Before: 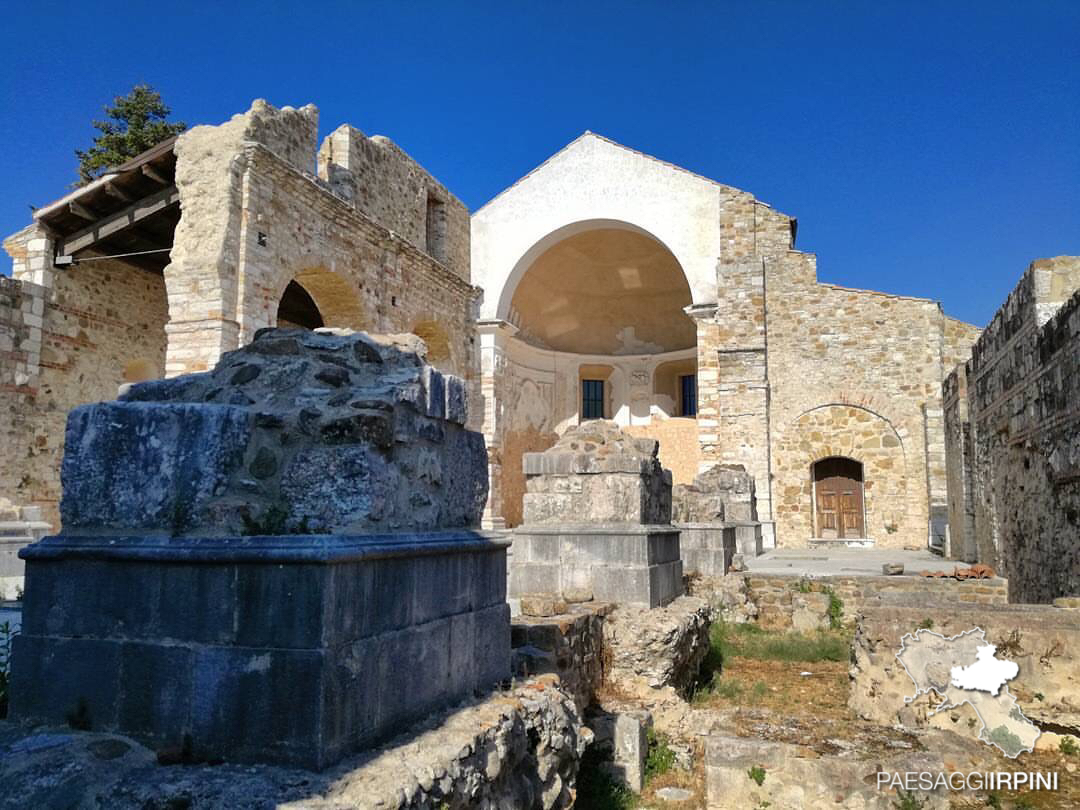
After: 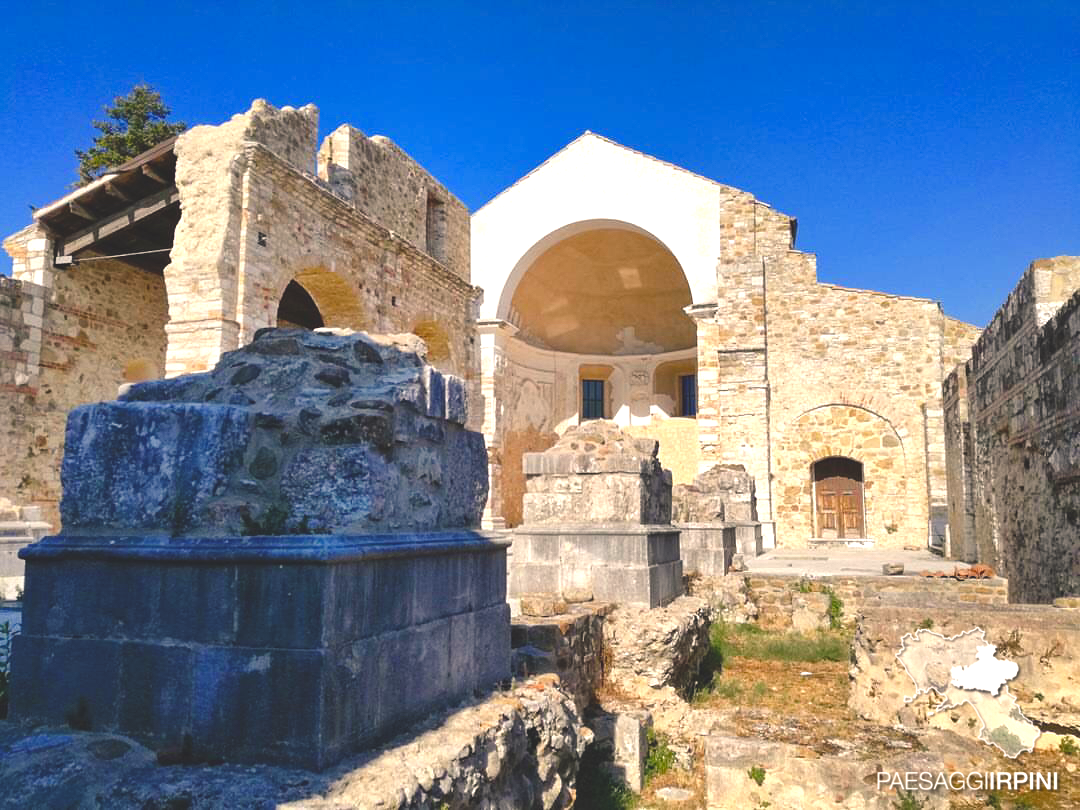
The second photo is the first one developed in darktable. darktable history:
color balance rgb: shadows lift › chroma 2%, shadows lift › hue 247.2°, power › chroma 0.3%, power › hue 25.2°, highlights gain › chroma 3%, highlights gain › hue 60°, global offset › luminance 2%, perceptual saturation grading › global saturation 20%, perceptual saturation grading › highlights -20%, perceptual saturation grading › shadows 30%
exposure: black level correction 0, exposure 0.5 EV, compensate highlight preservation false
